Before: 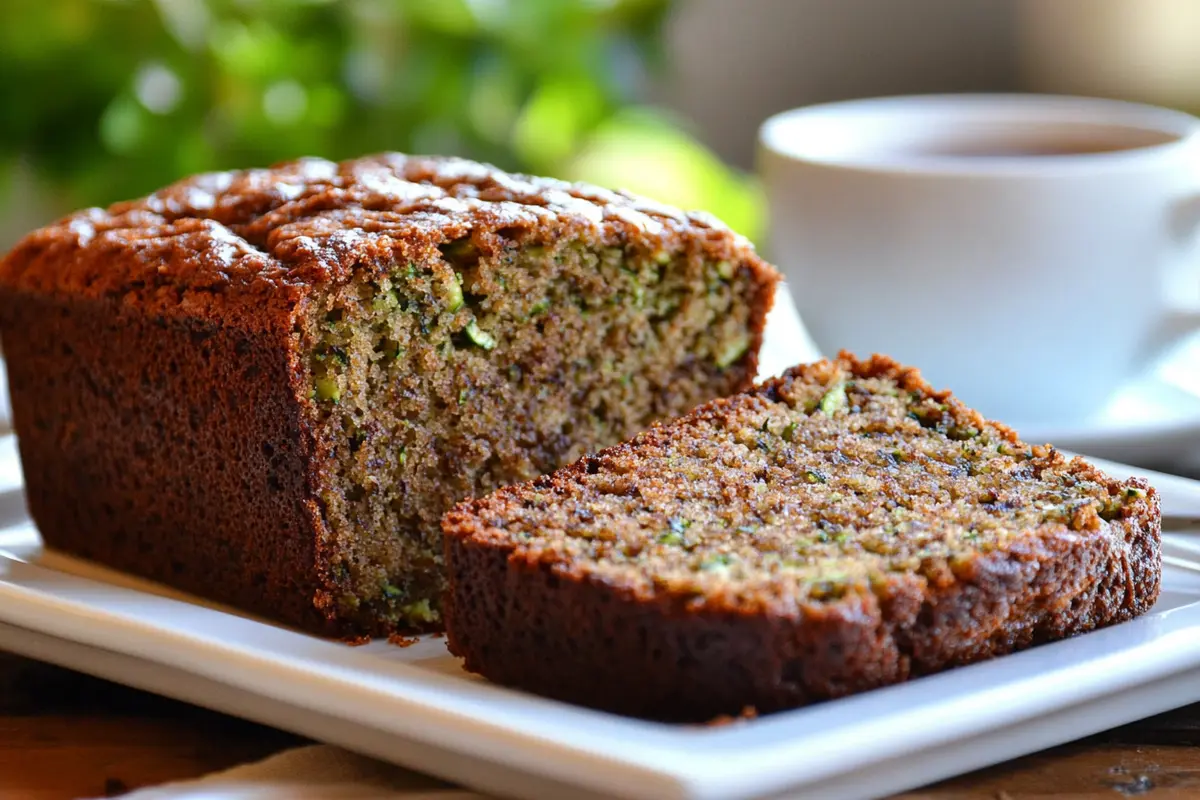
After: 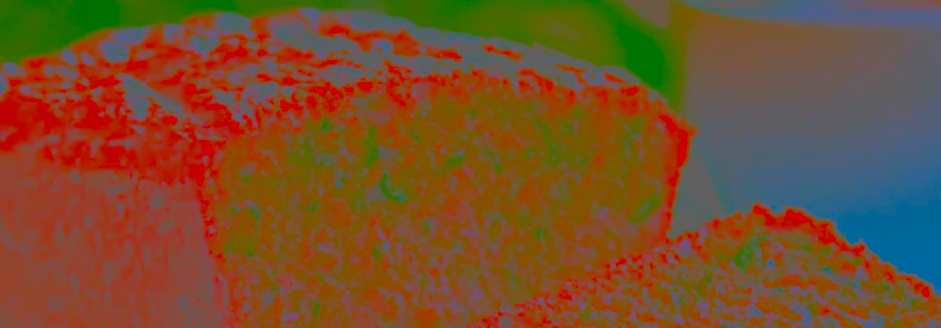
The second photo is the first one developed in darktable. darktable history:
crop: left 7.232%, top 18.371%, right 14.29%, bottom 40.516%
contrast brightness saturation: contrast -0.98, brightness -0.164, saturation 0.762
haze removal: compatibility mode true, adaptive false
